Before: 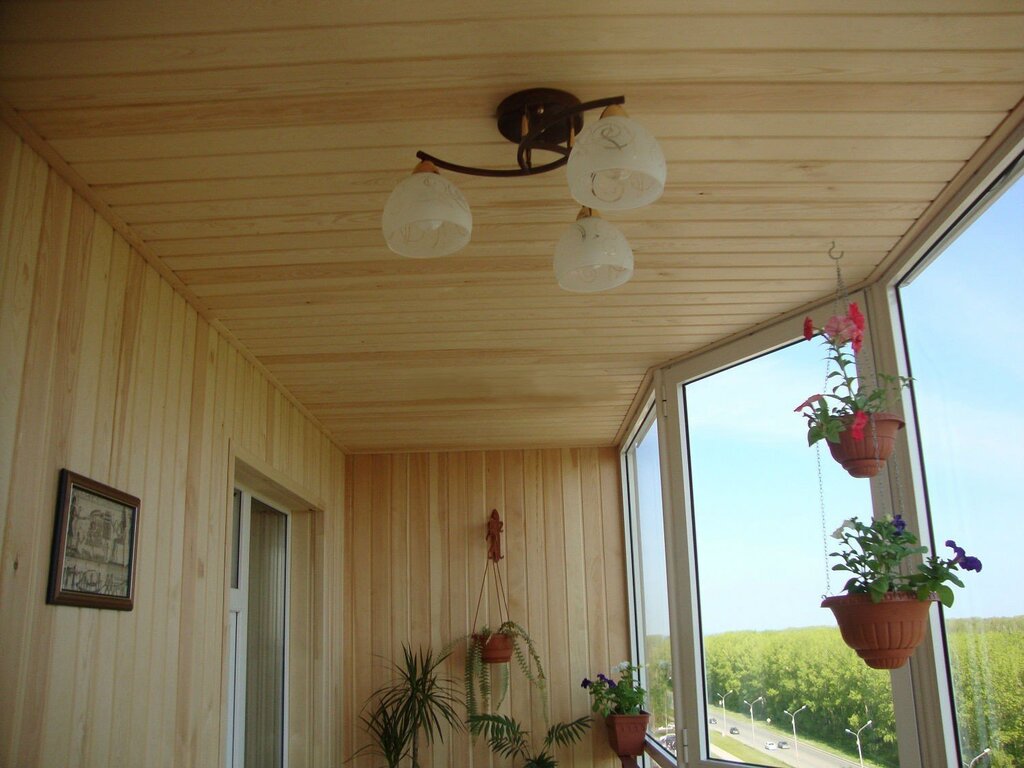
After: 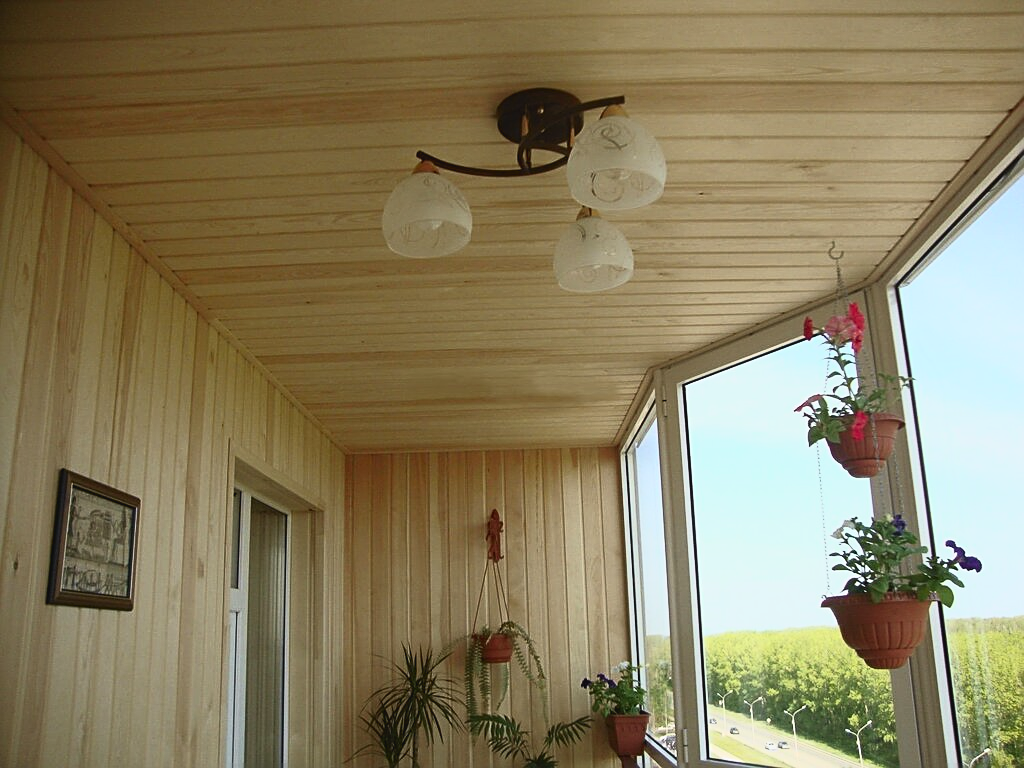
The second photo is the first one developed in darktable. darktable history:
tone curve: curves: ch0 [(0, 0.038) (0.193, 0.212) (0.461, 0.502) (0.629, 0.731) (0.838, 0.916) (1, 0.967)]; ch1 [(0, 0) (0.35, 0.356) (0.45, 0.453) (0.504, 0.503) (0.532, 0.524) (0.558, 0.559) (0.735, 0.762) (1, 1)]; ch2 [(0, 0) (0.281, 0.266) (0.456, 0.469) (0.5, 0.5) (0.533, 0.545) (0.606, 0.607) (0.646, 0.654) (1, 1)], color space Lab, independent channels, preserve colors none
sharpen: on, module defaults
base curve: curves: ch0 [(0, 0) (0.303, 0.277) (1, 1)]
